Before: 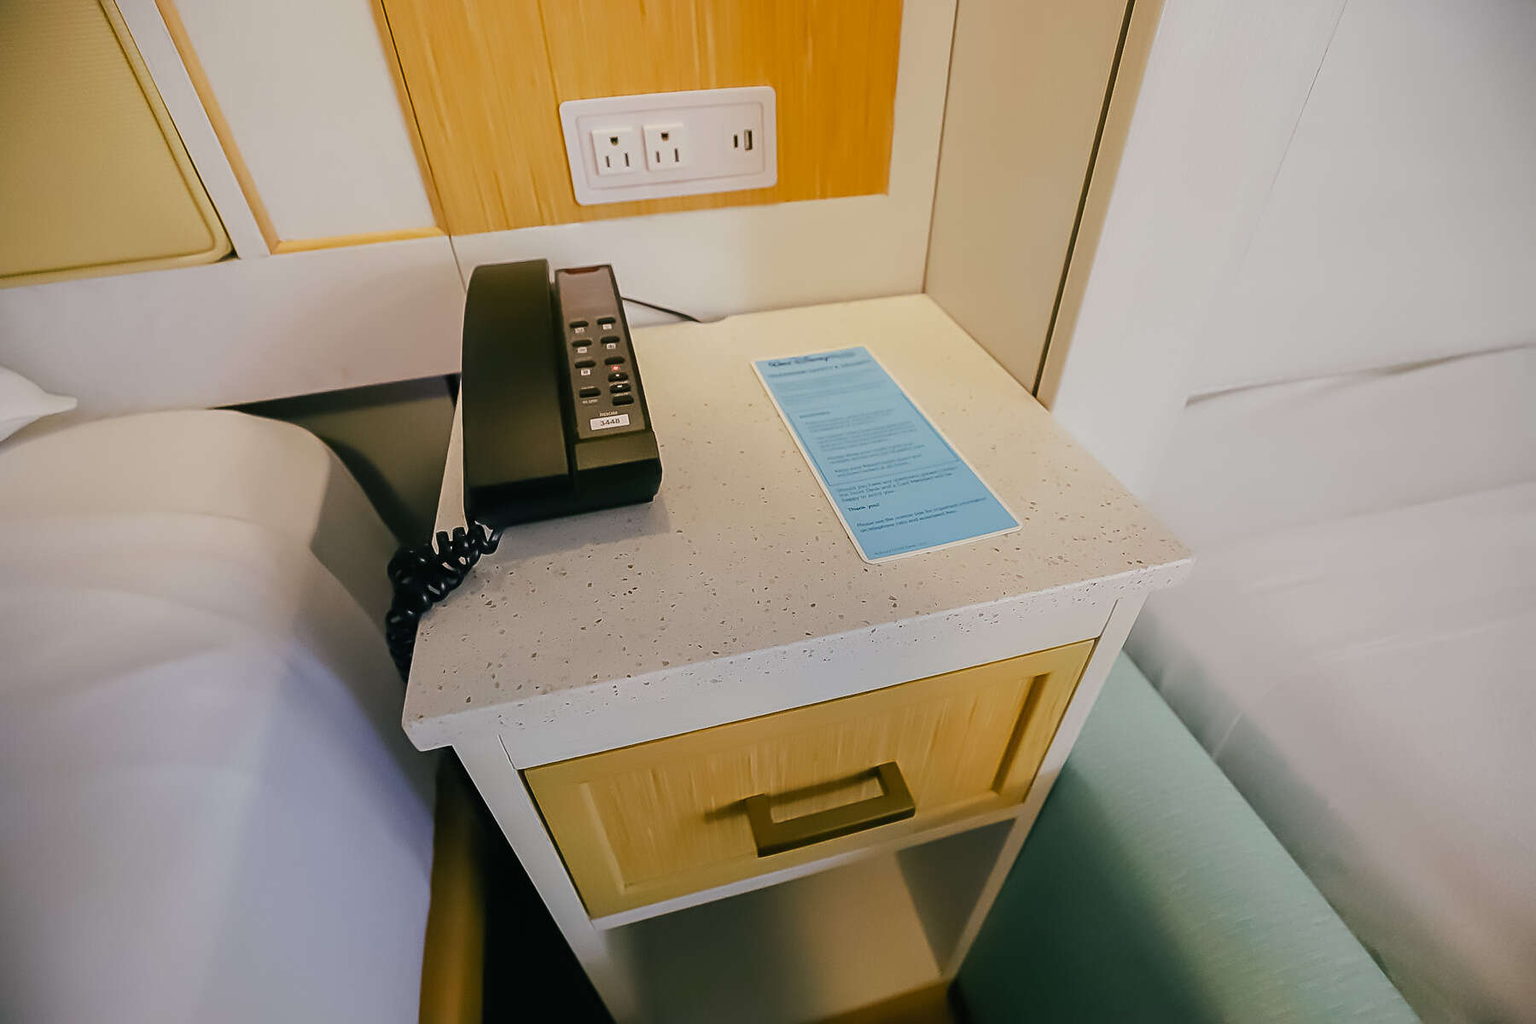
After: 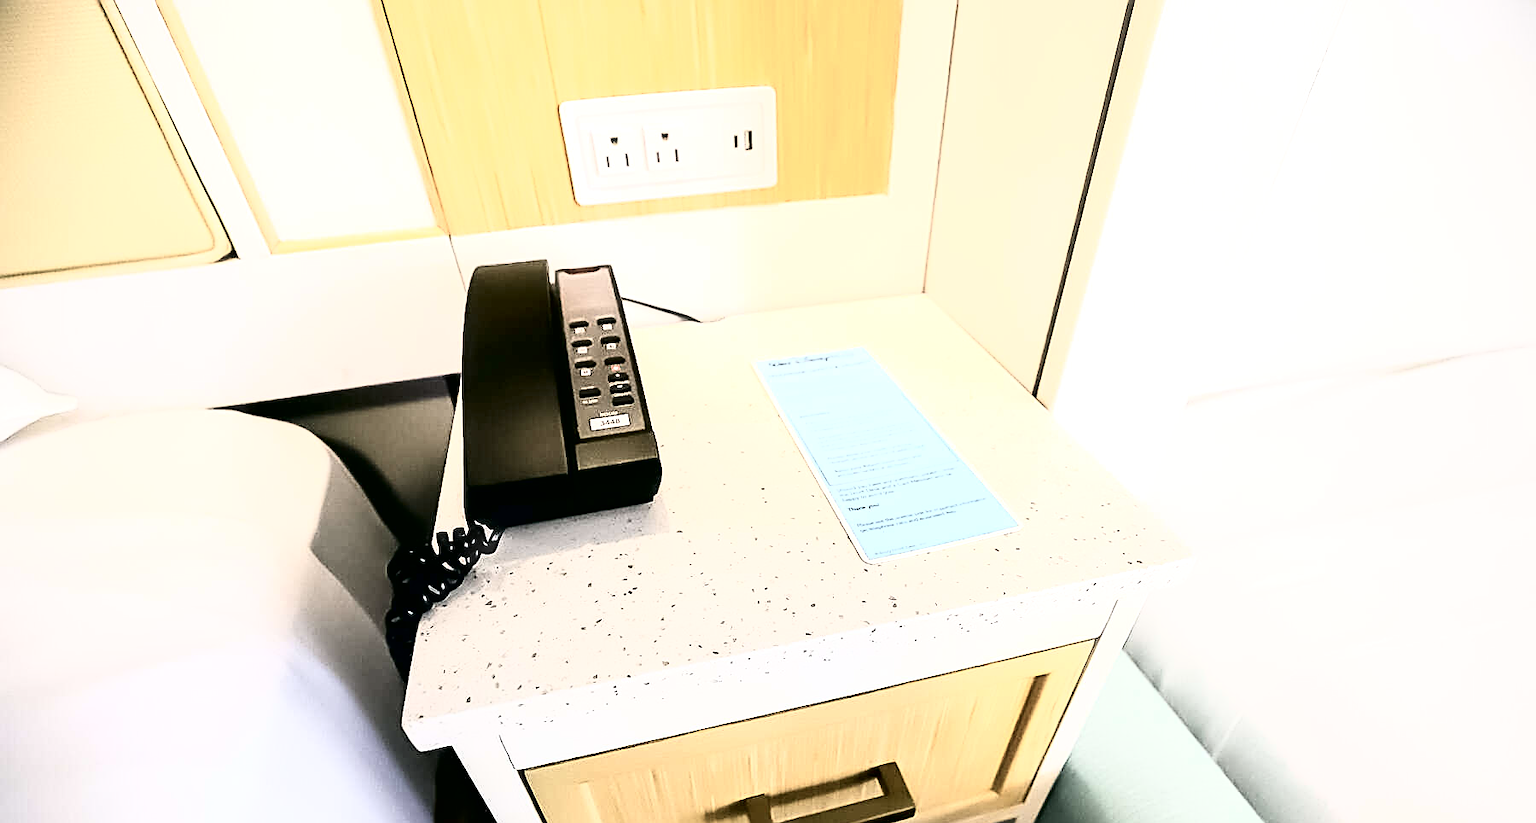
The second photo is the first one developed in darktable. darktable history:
sharpen: amount 0.602
exposure: black level correction 0, exposure 1.1 EV, compensate exposure bias true, compensate highlight preservation false
tone curve: curves: ch0 [(0, 0) (0.003, 0) (0.011, 0.001) (0.025, 0.002) (0.044, 0.004) (0.069, 0.006) (0.1, 0.009) (0.136, 0.03) (0.177, 0.076) (0.224, 0.13) (0.277, 0.202) (0.335, 0.28) (0.399, 0.367) (0.468, 0.46) (0.543, 0.562) (0.623, 0.67) (0.709, 0.787) (0.801, 0.889) (0.898, 0.972) (1, 1)], color space Lab, independent channels, preserve colors none
contrast brightness saturation: contrast 0.25, saturation -0.317
haze removal: strength -0.093, compatibility mode true, adaptive false
color zones: curves: ch1 [(0.25, 0.5) (0.747, 0.71)]
crop: bottom 19.544%
